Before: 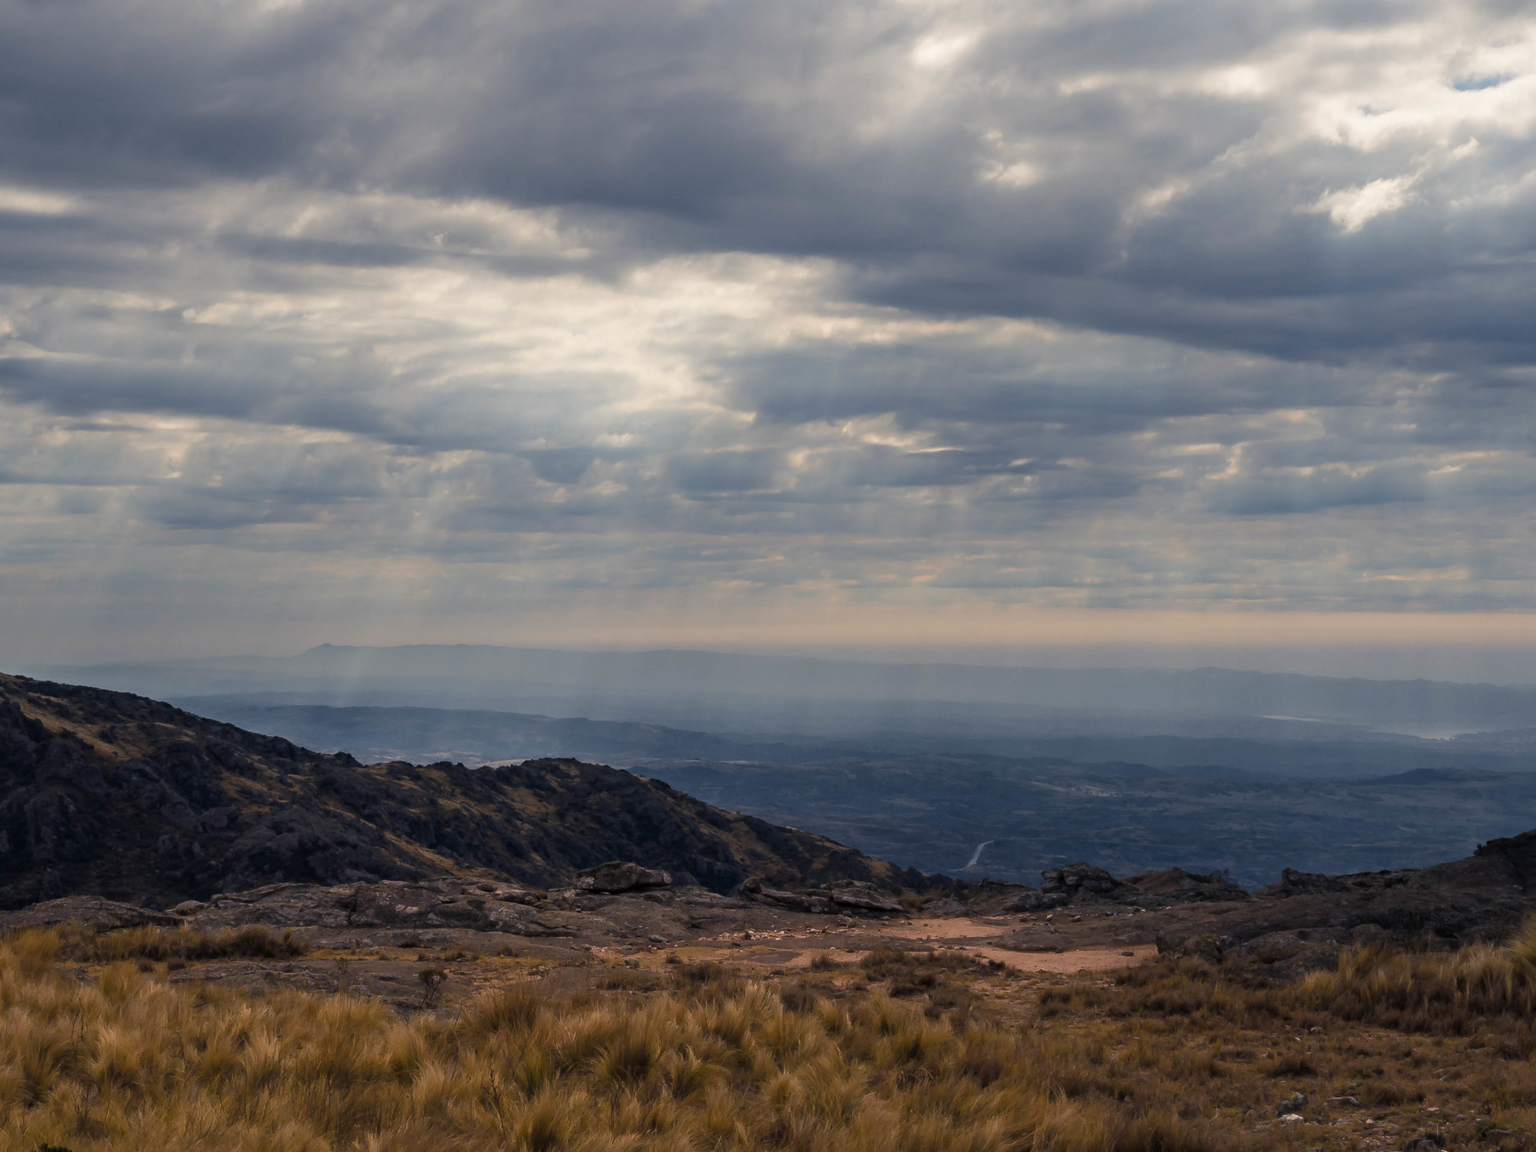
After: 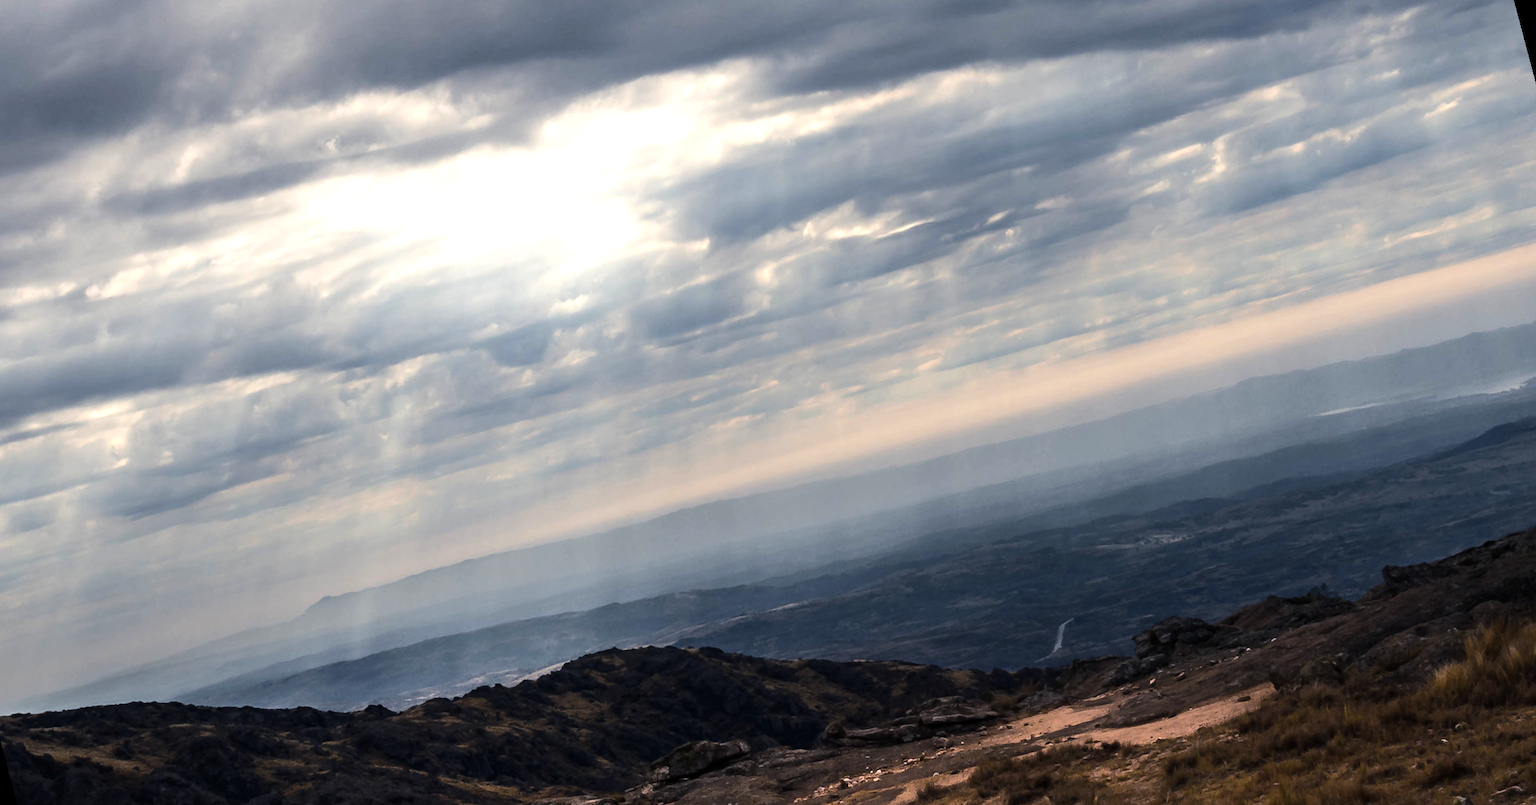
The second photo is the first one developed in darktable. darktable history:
rotate and perspective: rotation -14.8°, crop left 0.1, crop right 0.903, crop top 0.25, crop bottom 0.748
tone equalizer: -8 EV -1.08 EV, -7 EV -1.01 EV, -6 EV -0.867 EV, -5 EV -0.578 EV, -3 EV 0.578 EV, -2 EV 0.867 EV, -1 EV 1.01 EV, +0 EV 1.08 EV, edges refinement/feathering 500, mask exposure compensation -1.57 EV, preserve details no
